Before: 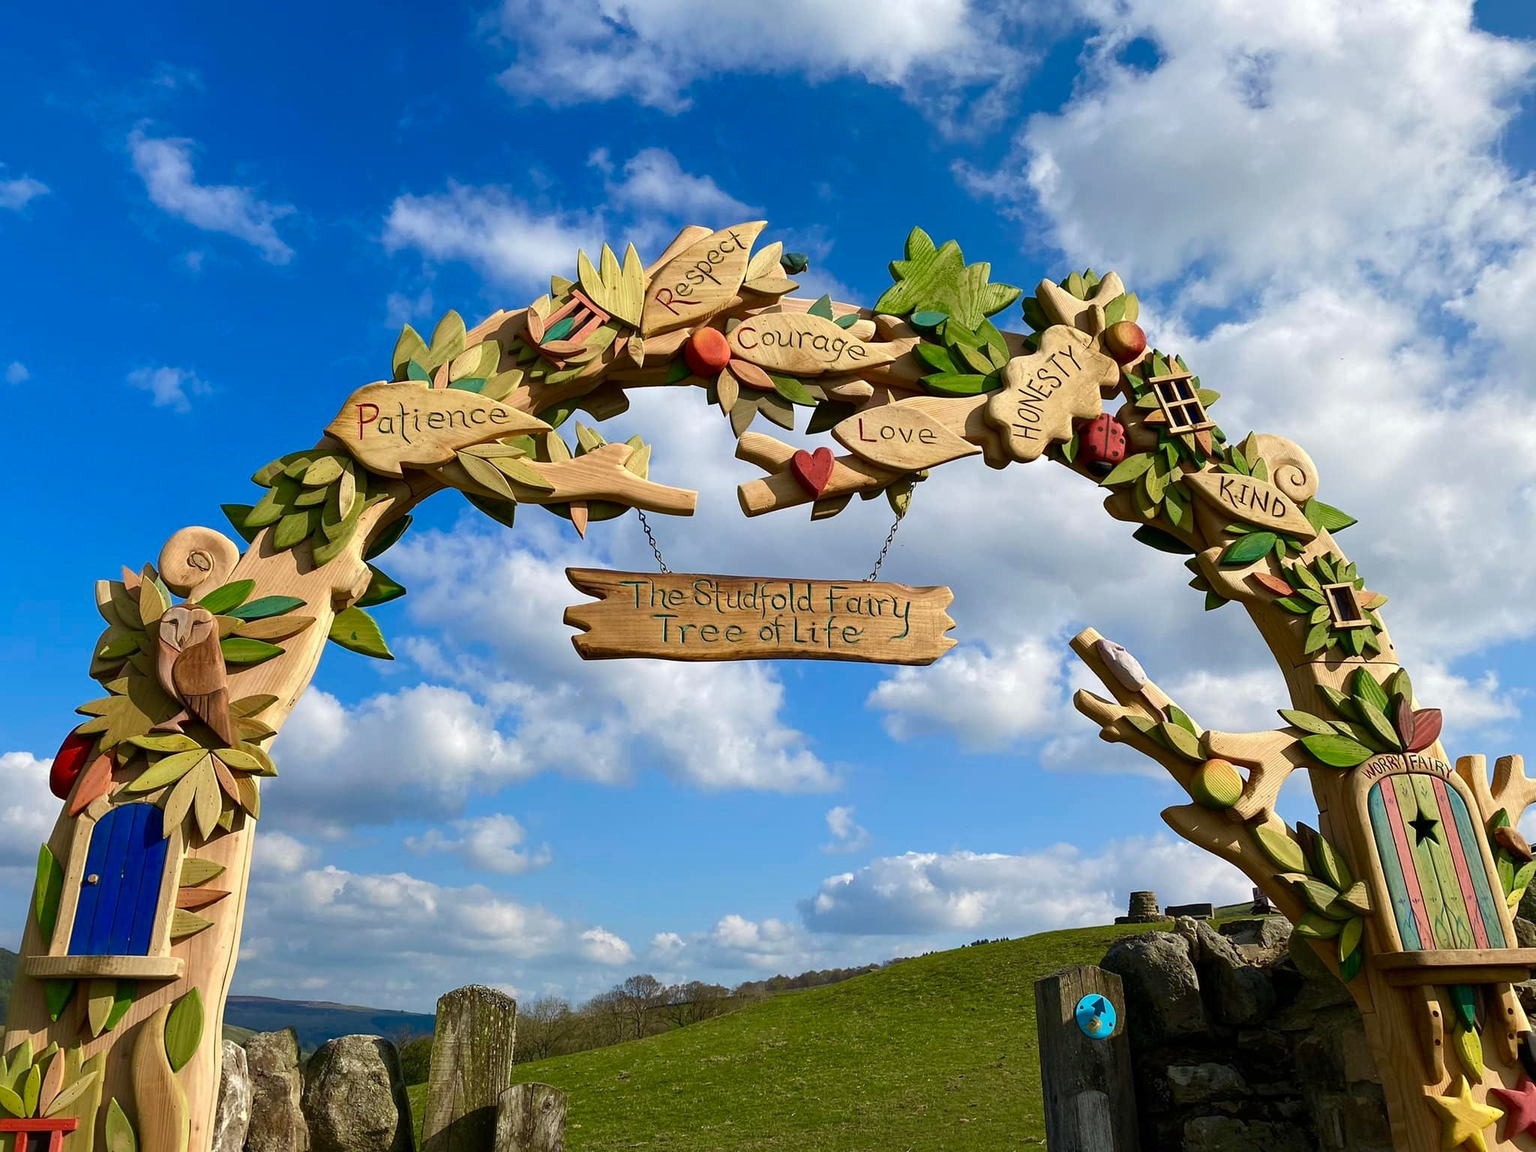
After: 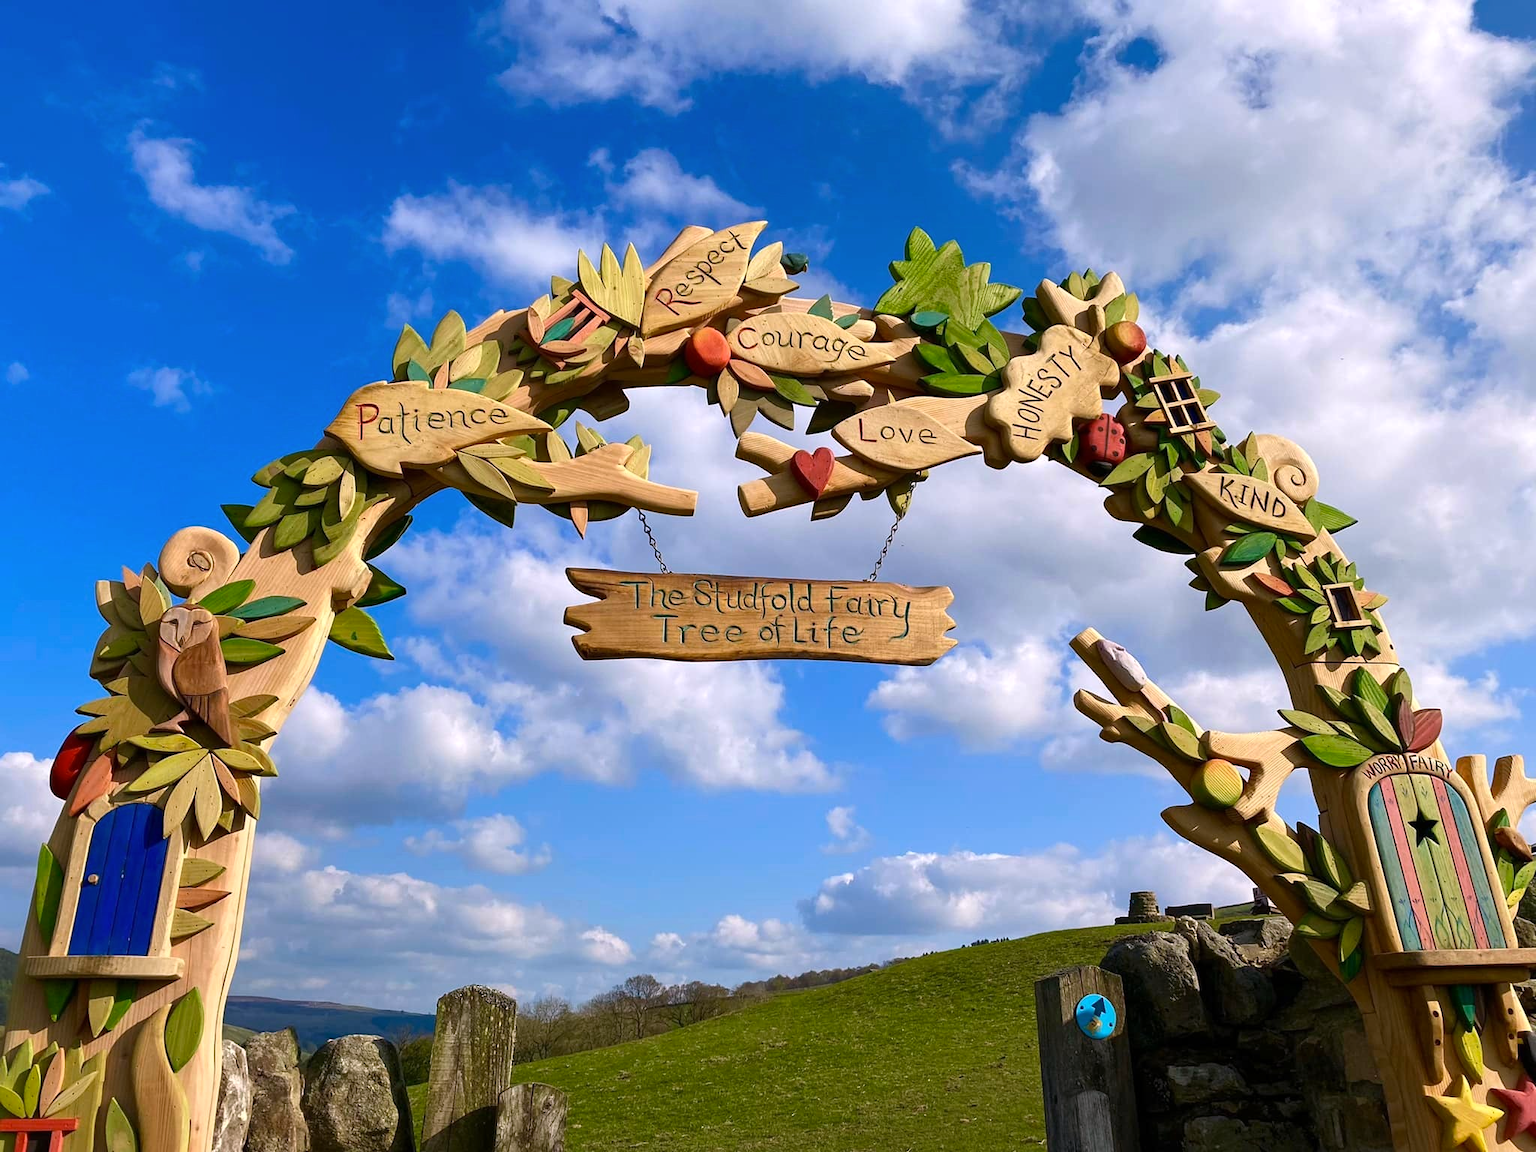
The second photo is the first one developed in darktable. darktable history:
white balance: red 1.066, blue 1.119
color correction: highlights a* -4.28, highlights b* 6.53
